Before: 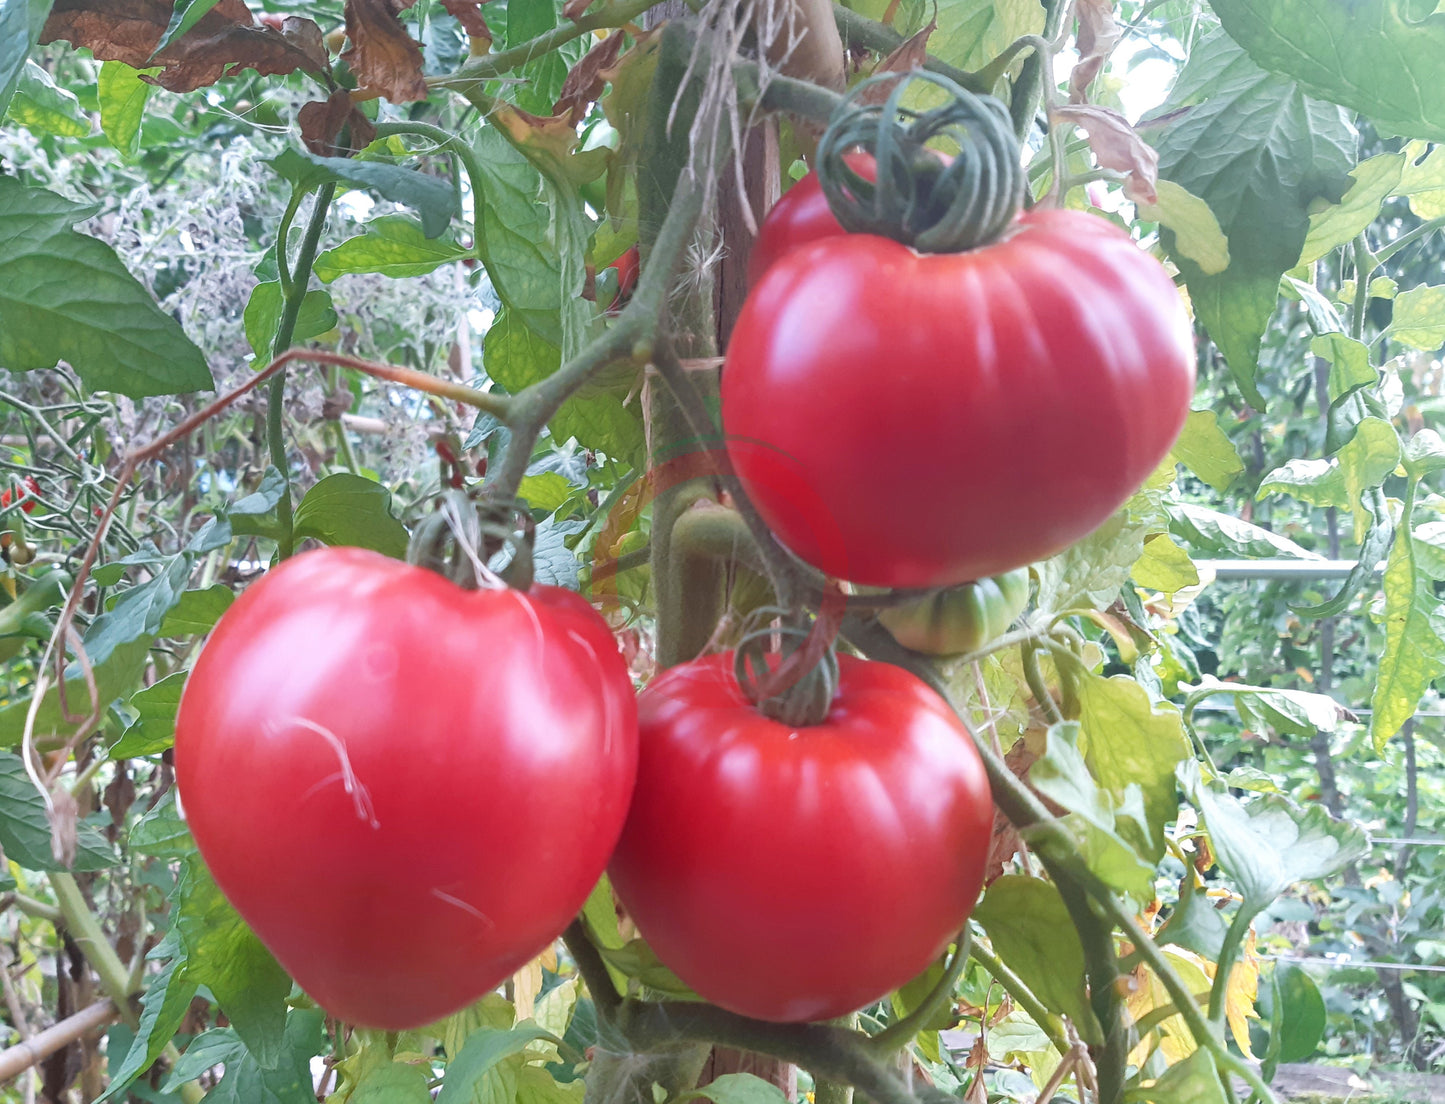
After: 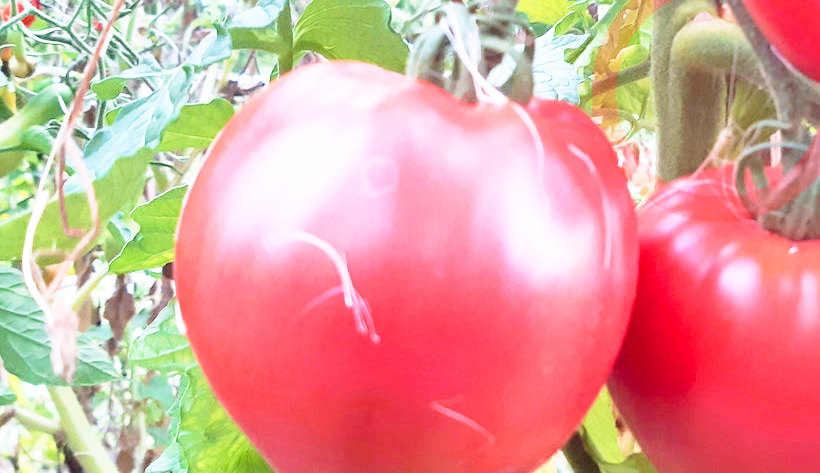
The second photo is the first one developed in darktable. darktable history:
crop: top 44.075%, right 43.214%, bottom 13.064%
base curve: curves: ch0 [(0, 0) (0.012, 0.01) (0.073, 0.168) (0.31, 0.711) (0.645, 0.957) (1, 1)], preserve colors none
velvia: on, module defaults
contrast brightness saturation: contrast 0.148, brightness 0.047
